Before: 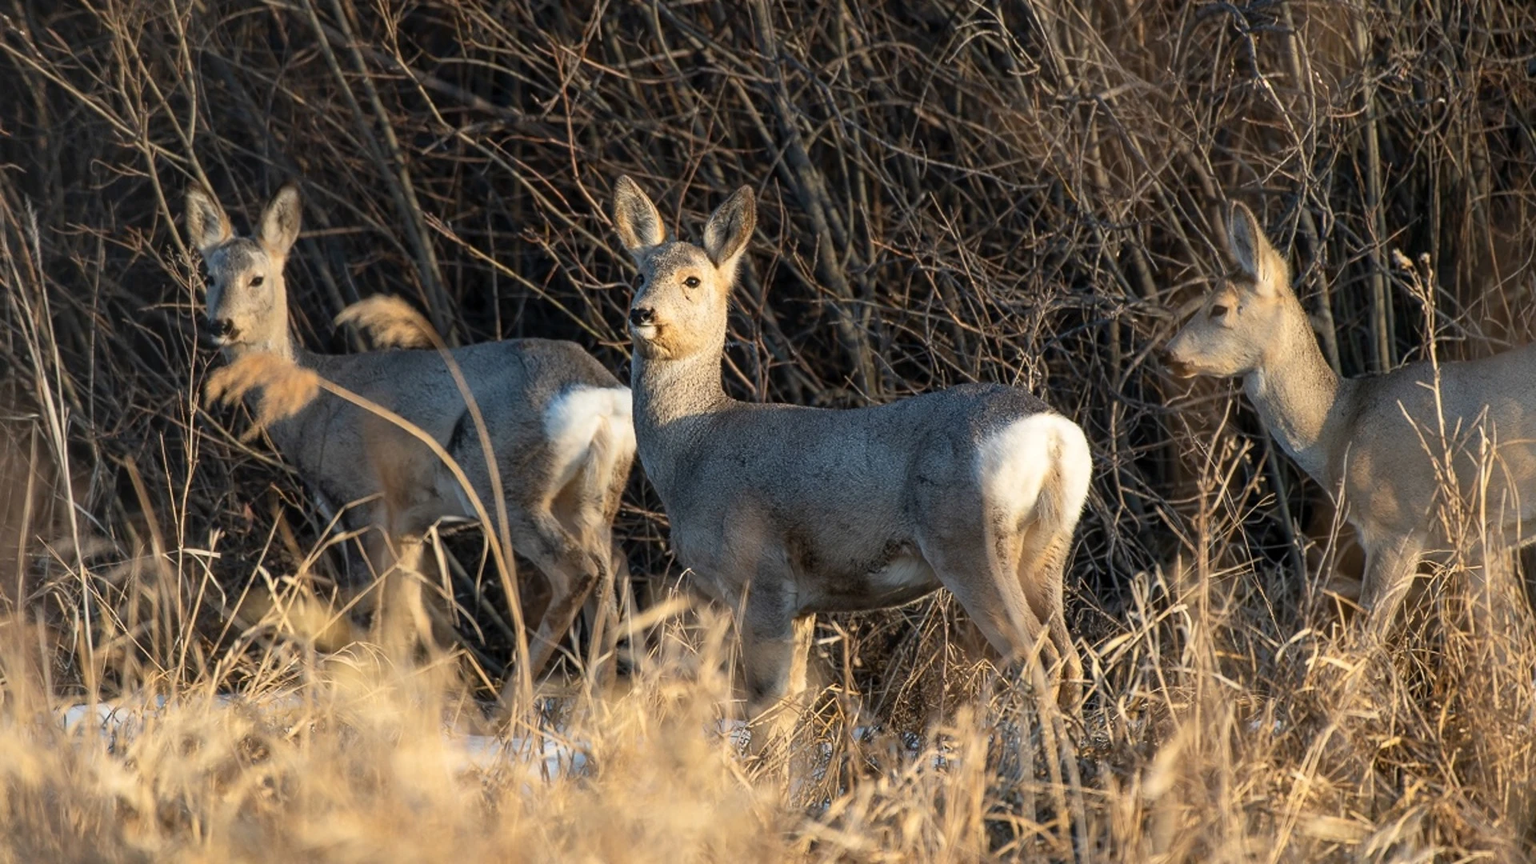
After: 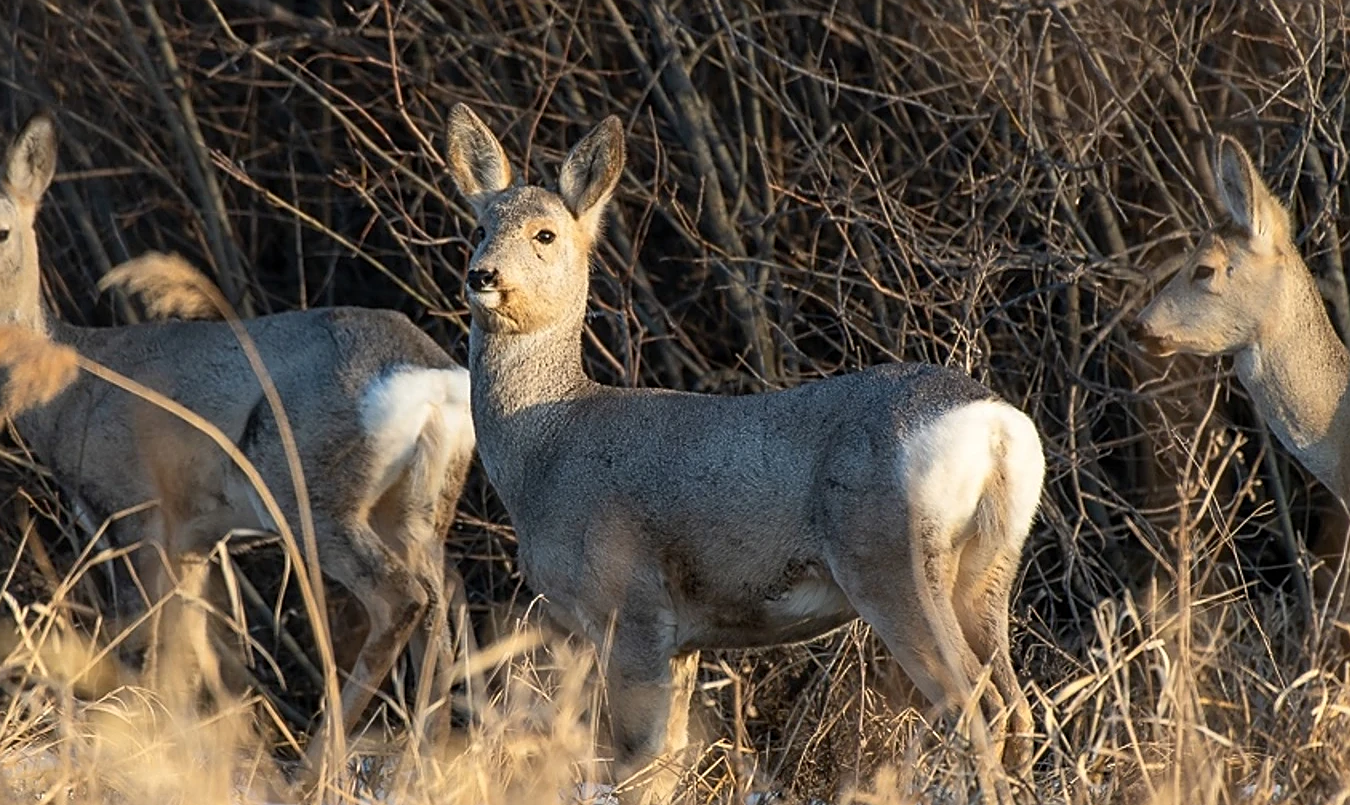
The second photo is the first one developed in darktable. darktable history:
crop and rotate: left 16.704%, top 10.745%, right 12.963%, bottom 14.649%
sharpen: on, module defaults
